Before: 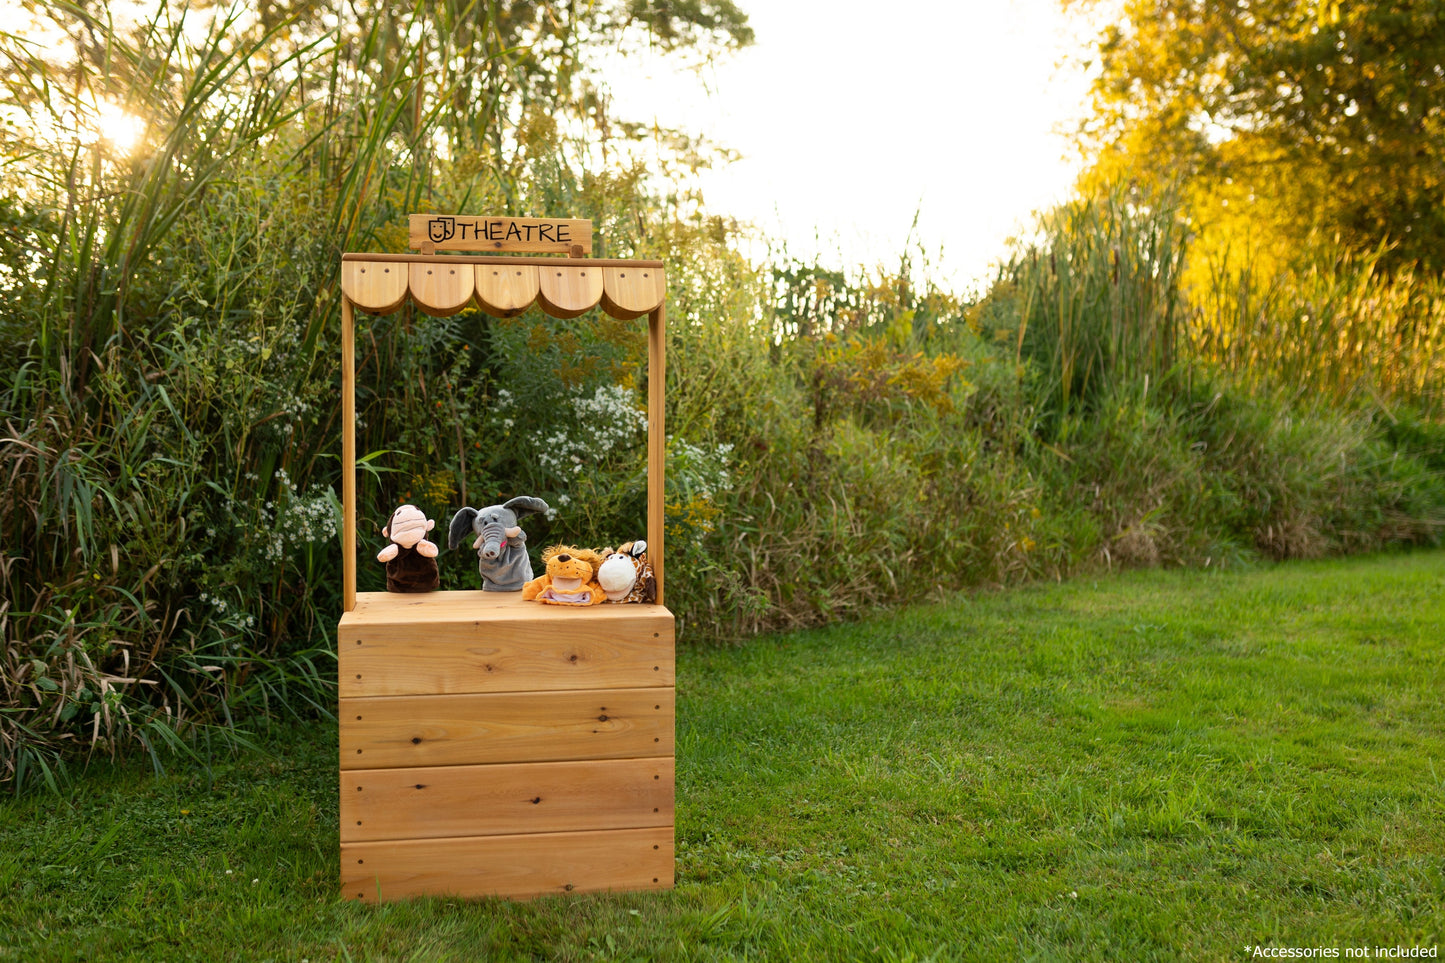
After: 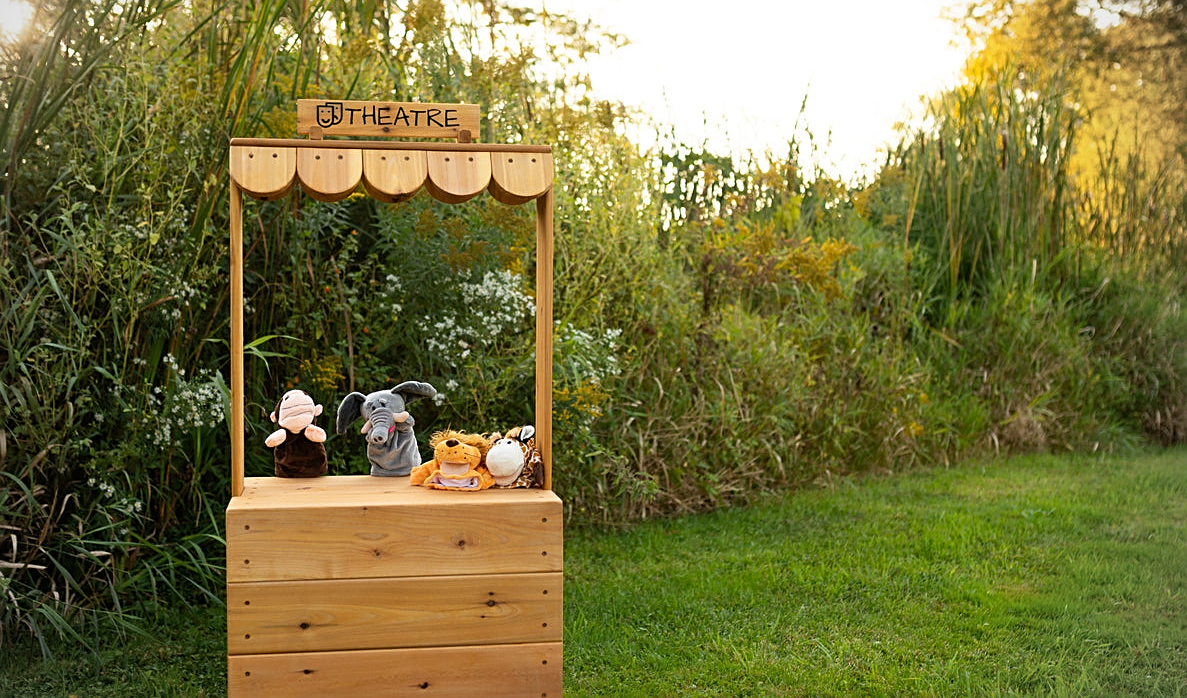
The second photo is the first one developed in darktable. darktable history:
crop: left 7.806%, top 12.007%, right 10.014%, bottom 15.474%
vignetting: fall-off radius 61.08%, brightness -0.439, saturation -0.691
sharpen: on, module defaults
